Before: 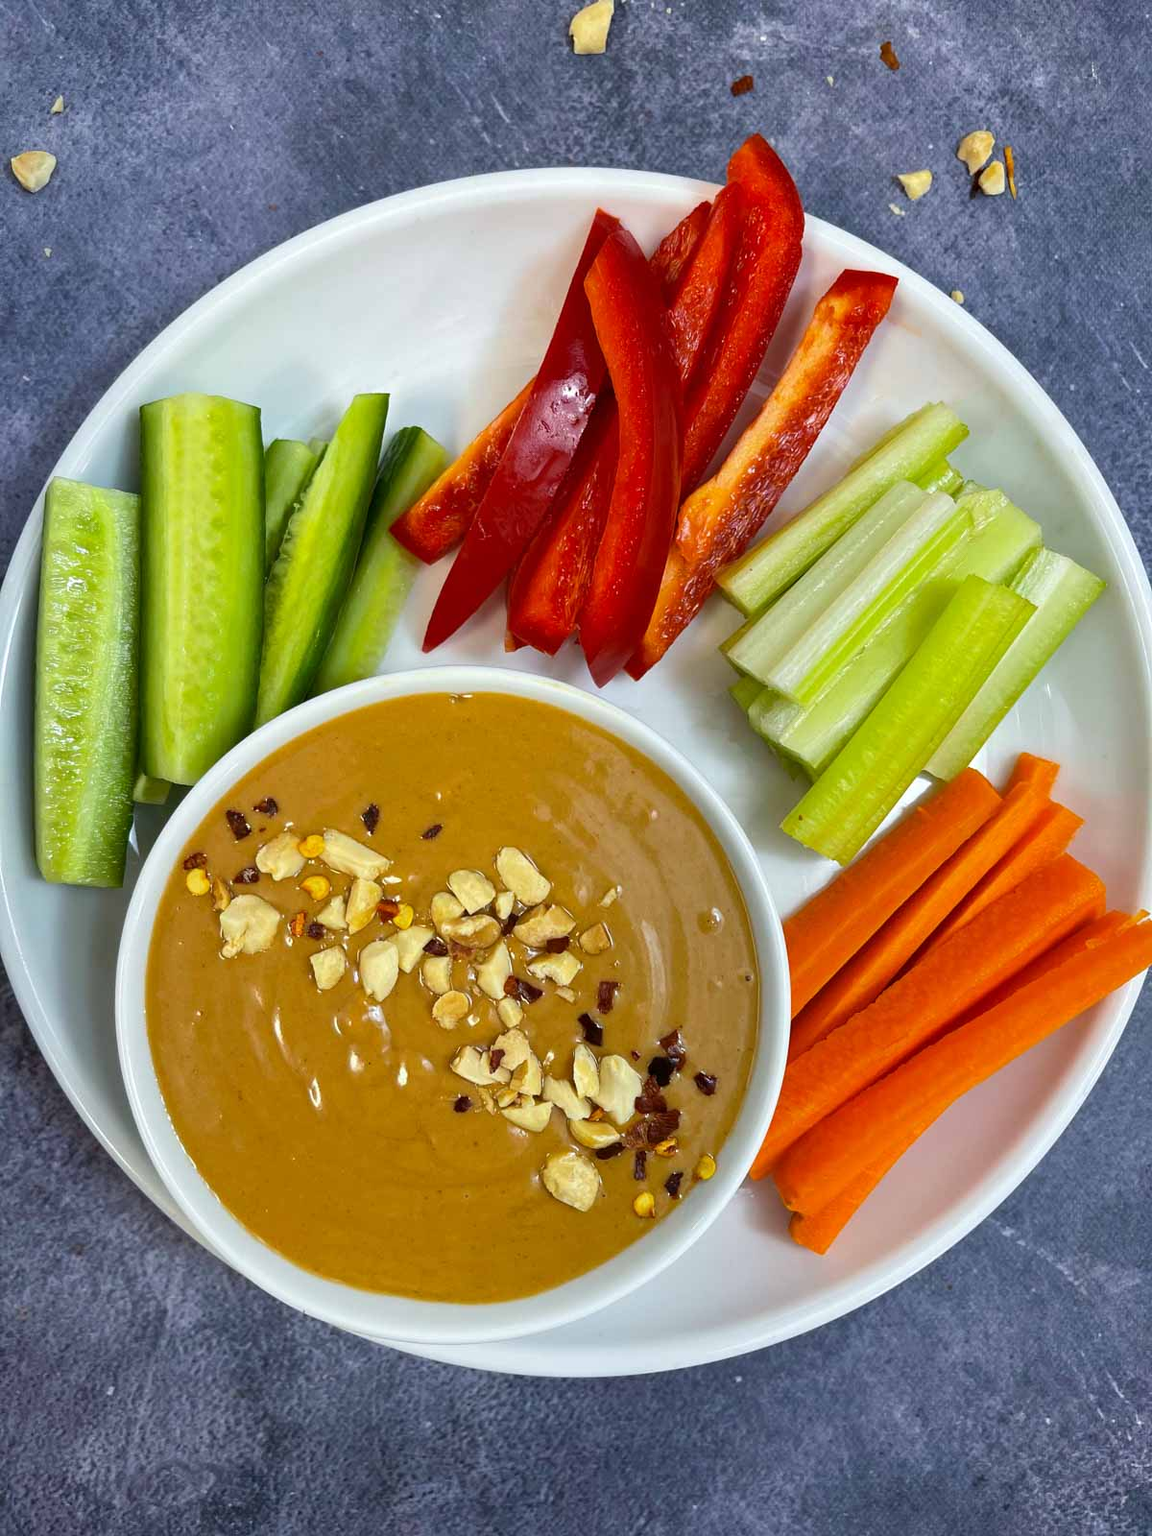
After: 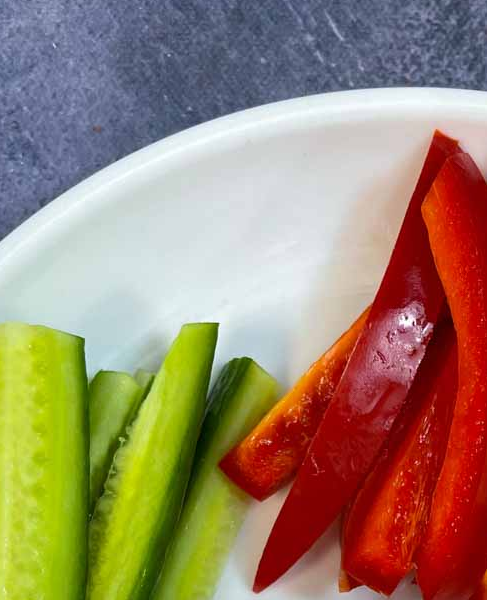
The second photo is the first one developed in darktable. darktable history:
crop: left 15.606%, top 5.458%, right 43.787%, bottom 56.997%
